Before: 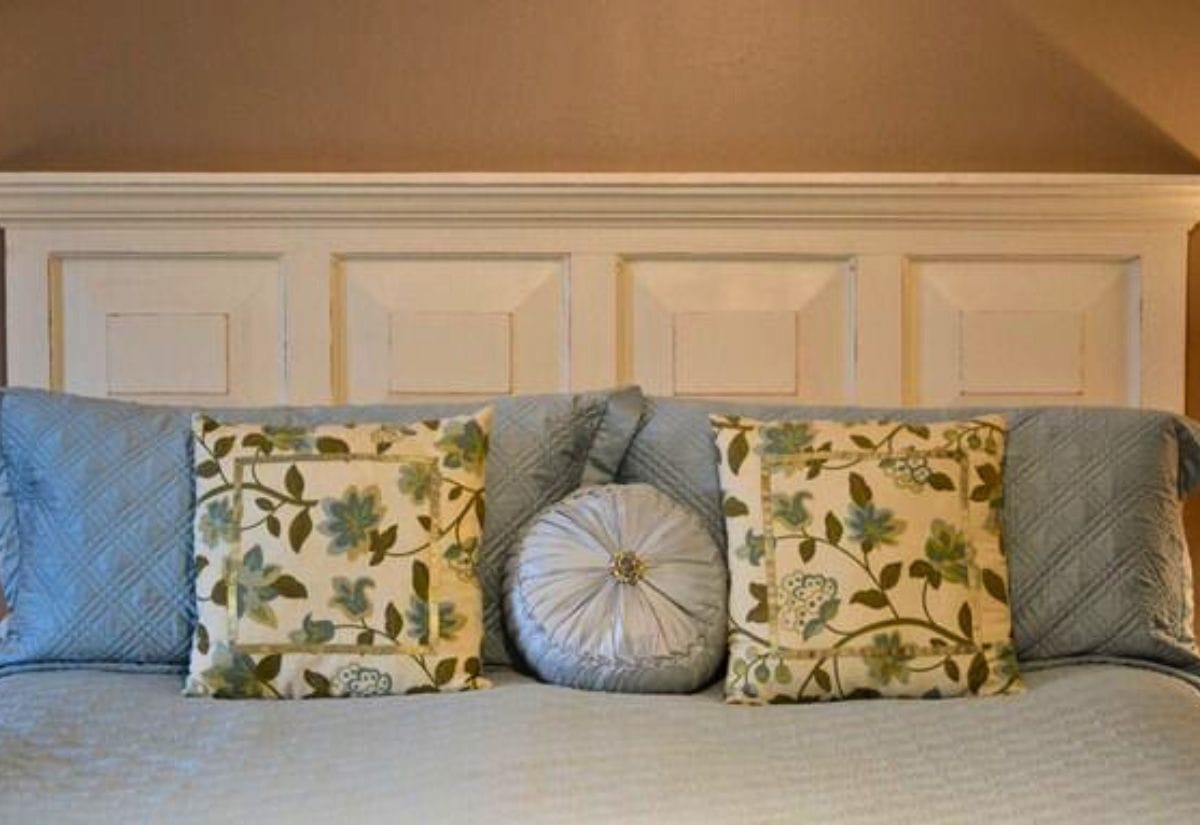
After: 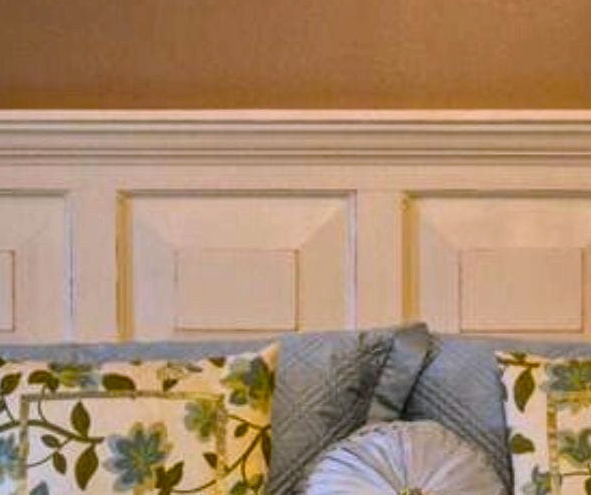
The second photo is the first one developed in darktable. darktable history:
white balance: red 1.004, blue 1.096
crop: left 17.835%, top 7.675%, right 32.881%, bottom 32.213%
local contrast: on, module defaults
color balance rgb: perceptual saturation grading › global saturation 40%, global vibrance 15%
color contrast: green-magenta contrast 0.84, blue-yellow contrast 0.86
